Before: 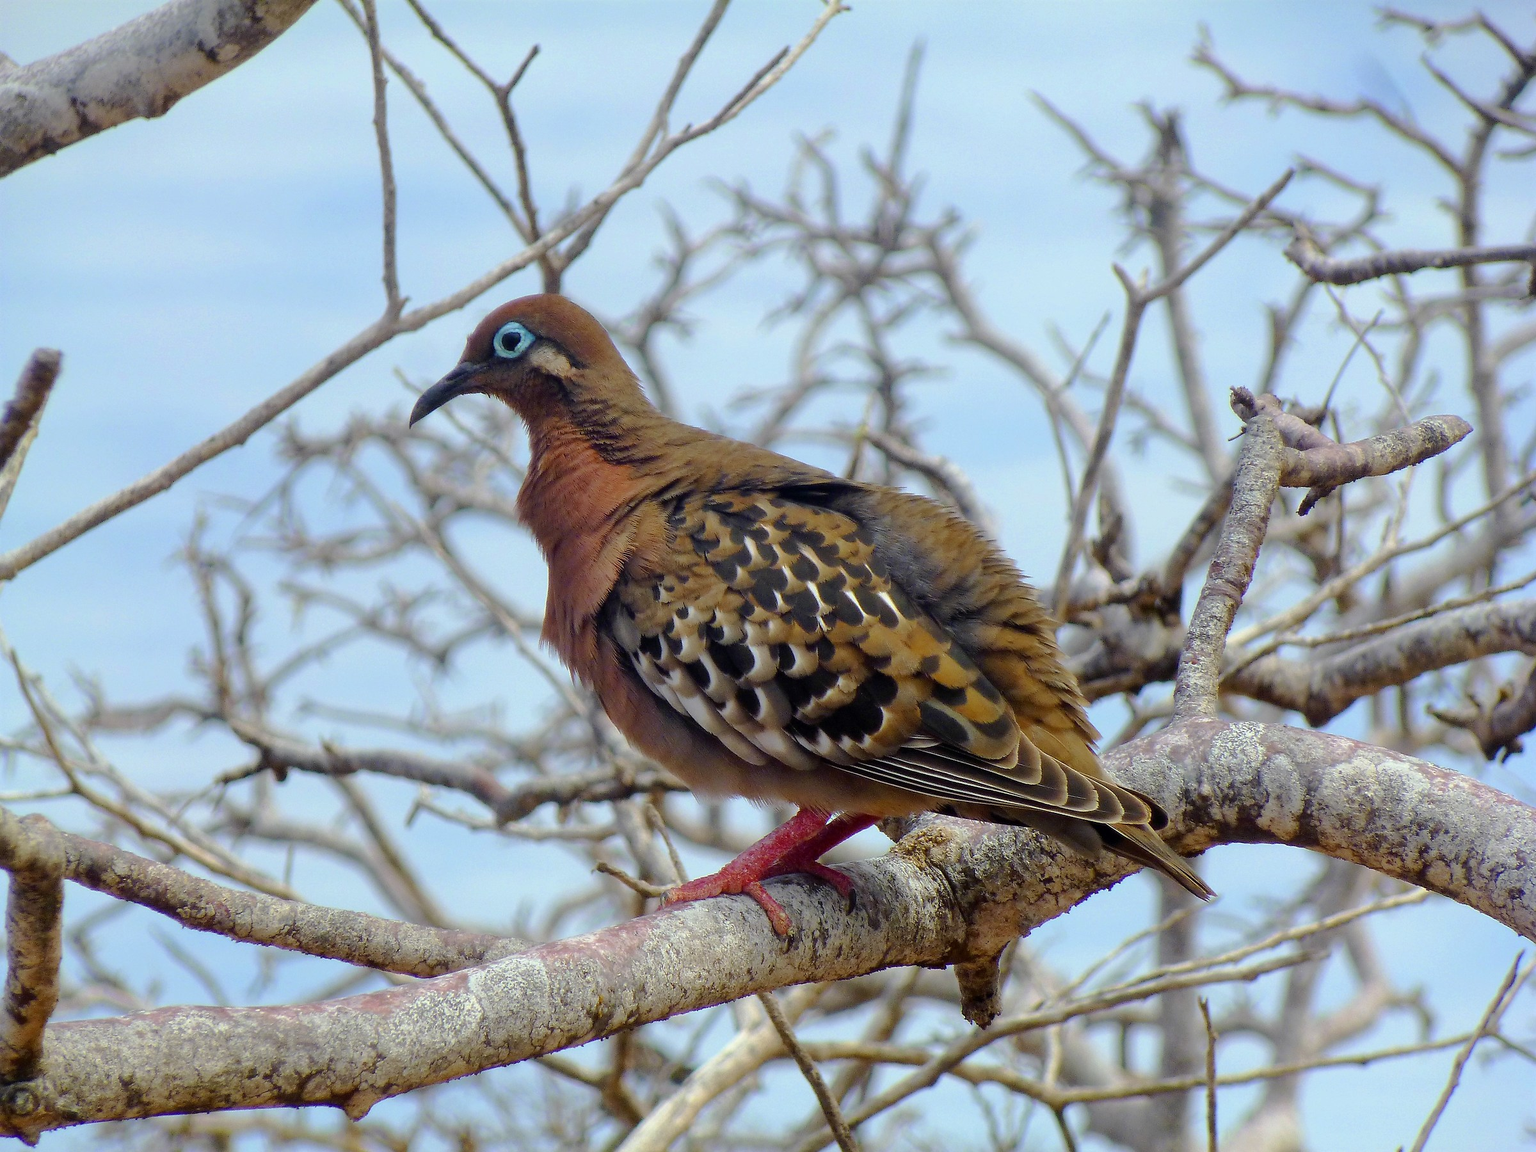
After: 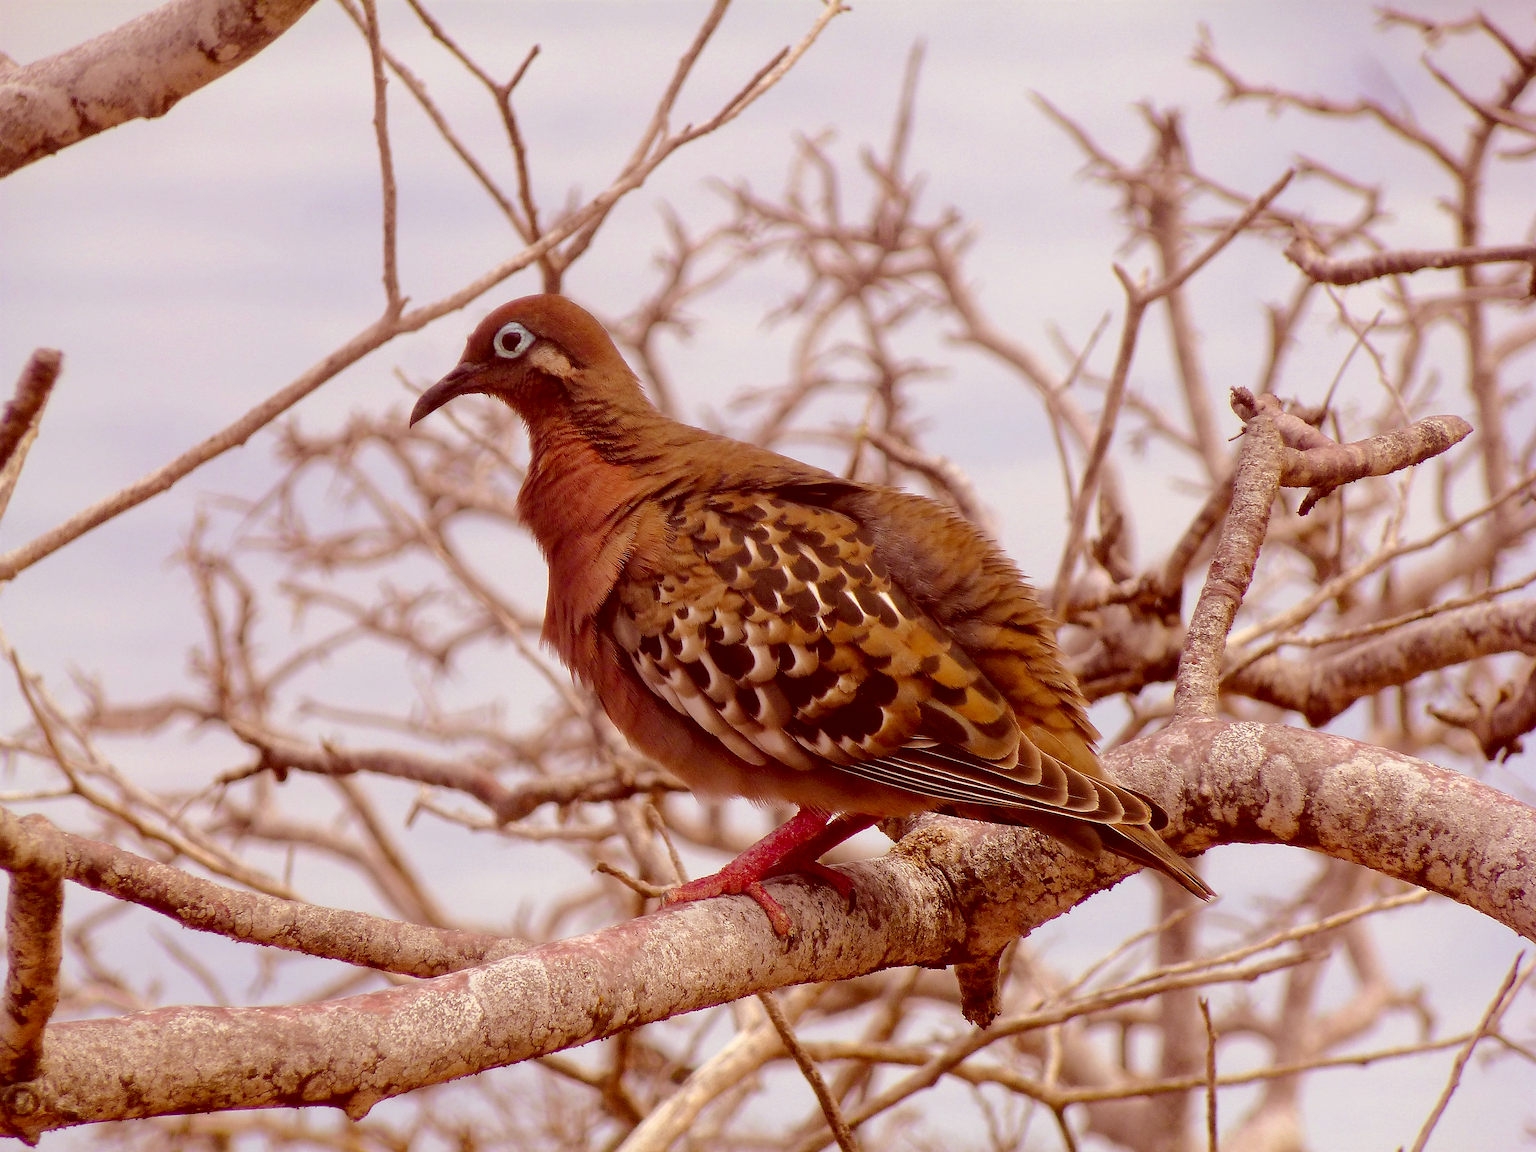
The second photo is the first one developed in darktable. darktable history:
color correction: highlights a* 9.49, highlights b* 8.81, shadows a* 39.8, shadows b* 39.88, saturation 0.805
